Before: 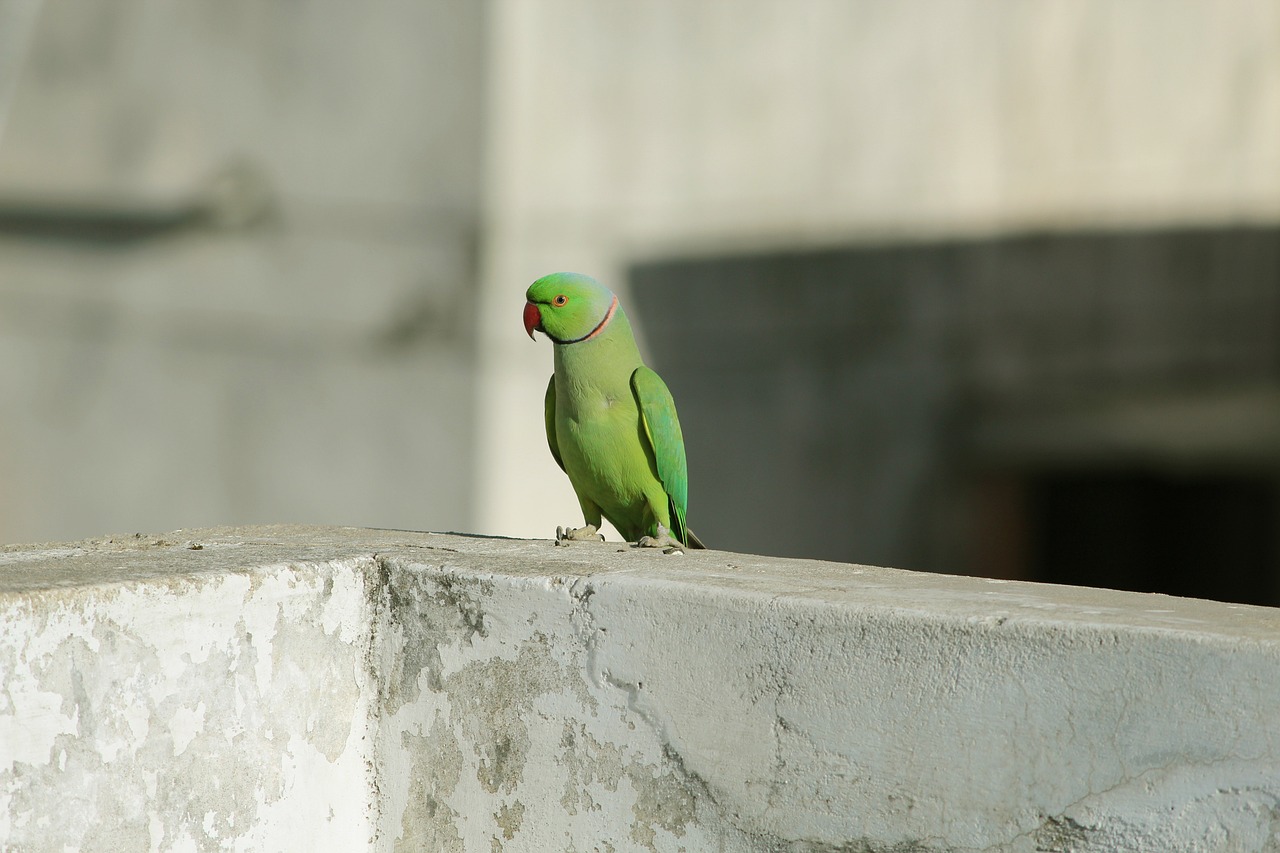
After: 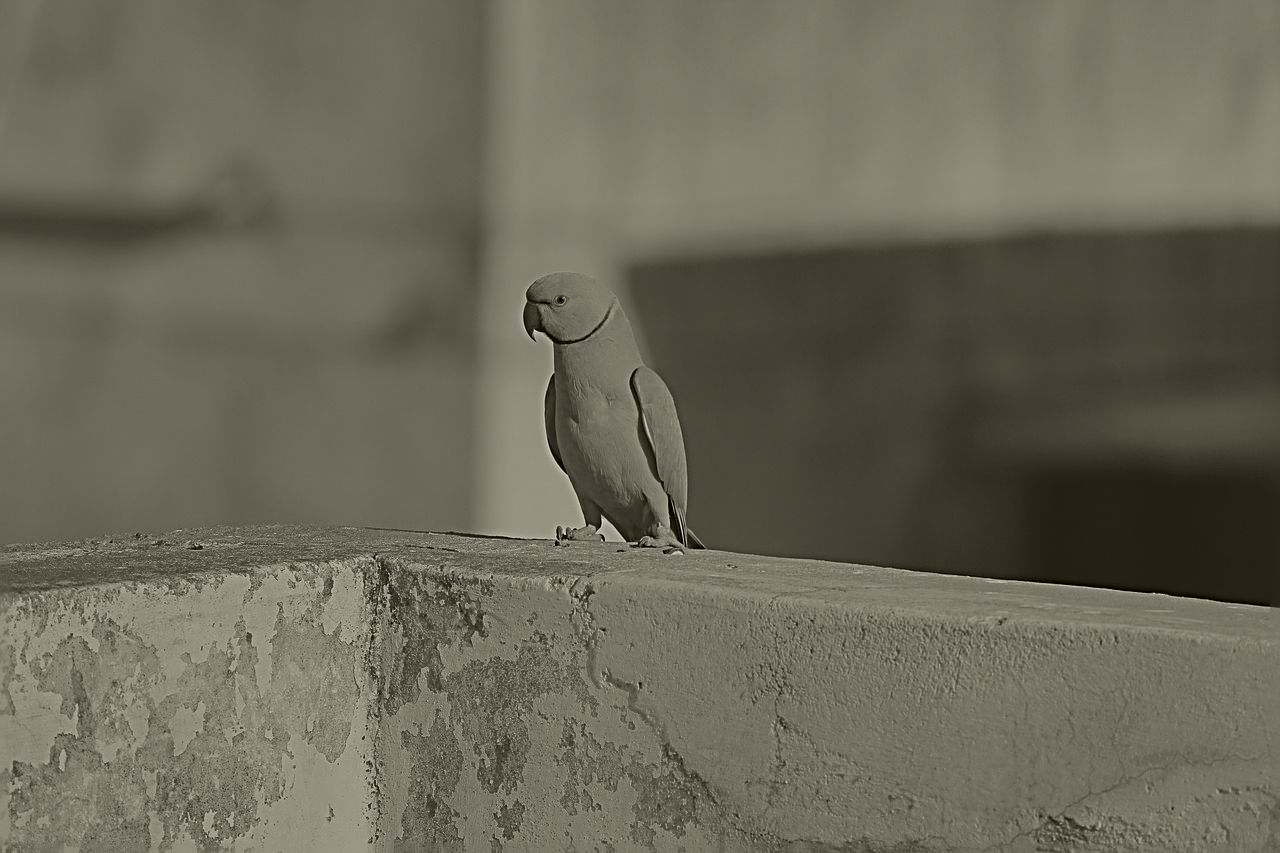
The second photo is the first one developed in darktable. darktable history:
sharpen: radius 3.69, amount 0.928
colorize: hue 41.44°, saturation 22%, source mix 60%, lightness 10.61%
shadows and highlights: white point adjustment -3.64, highlights -63.34, highlights color adjustment 42%, soften with gaussian
